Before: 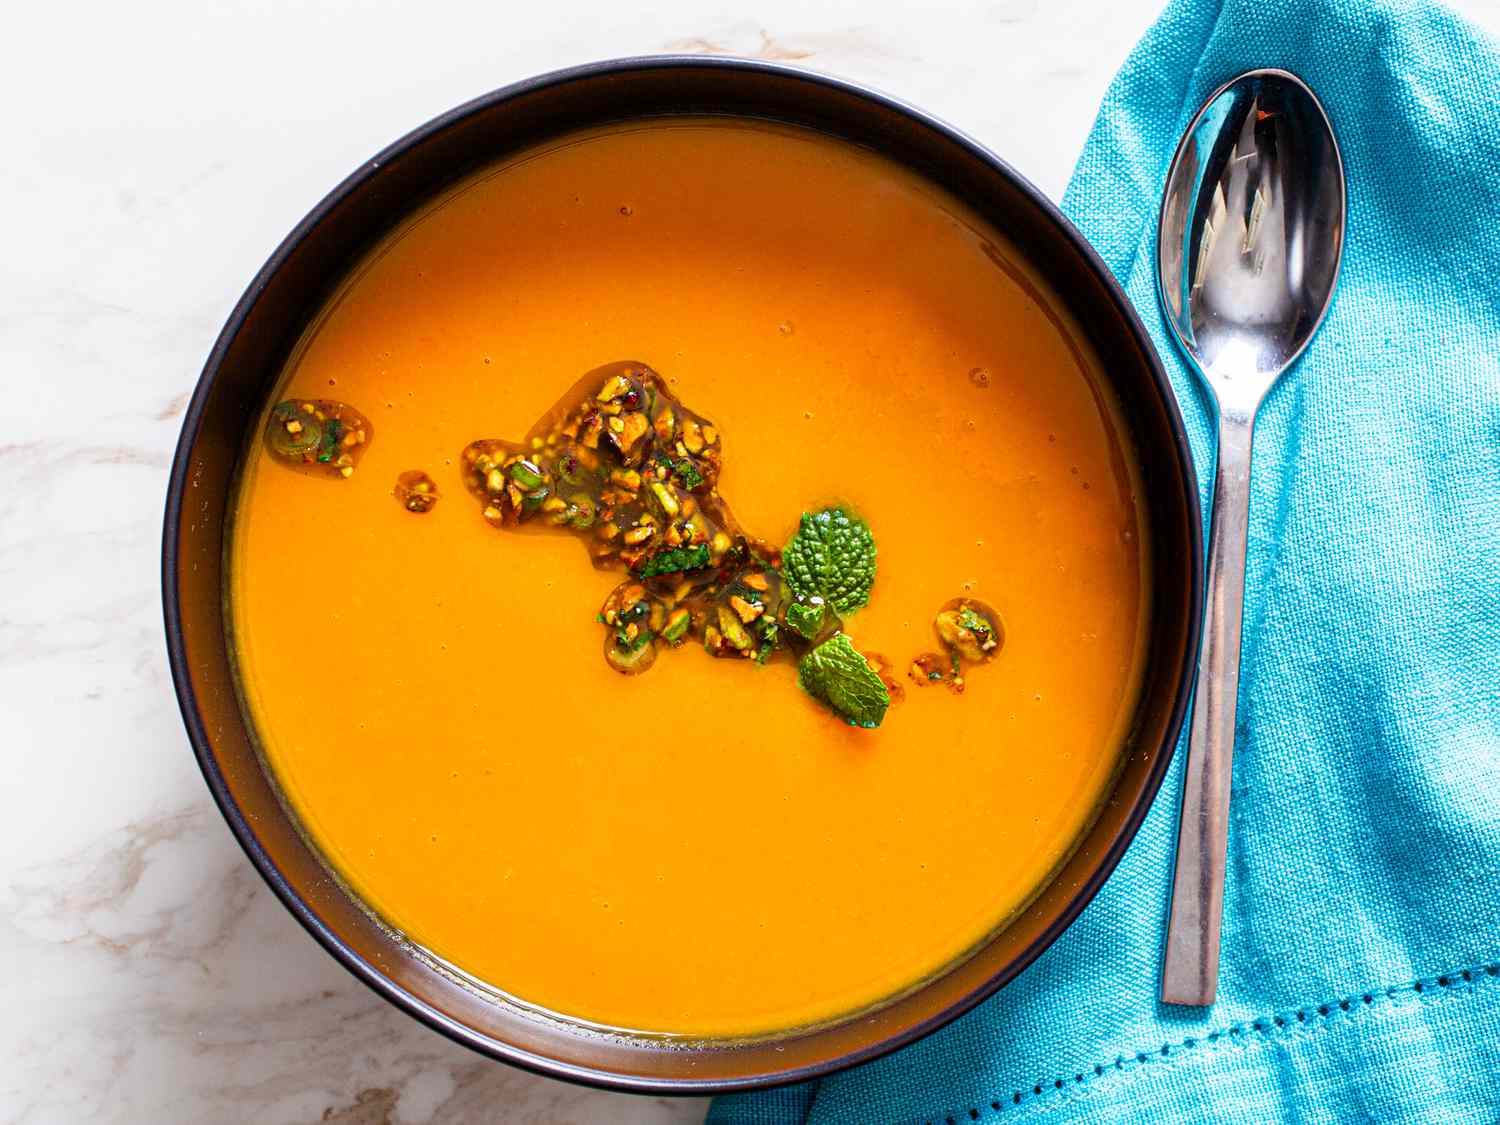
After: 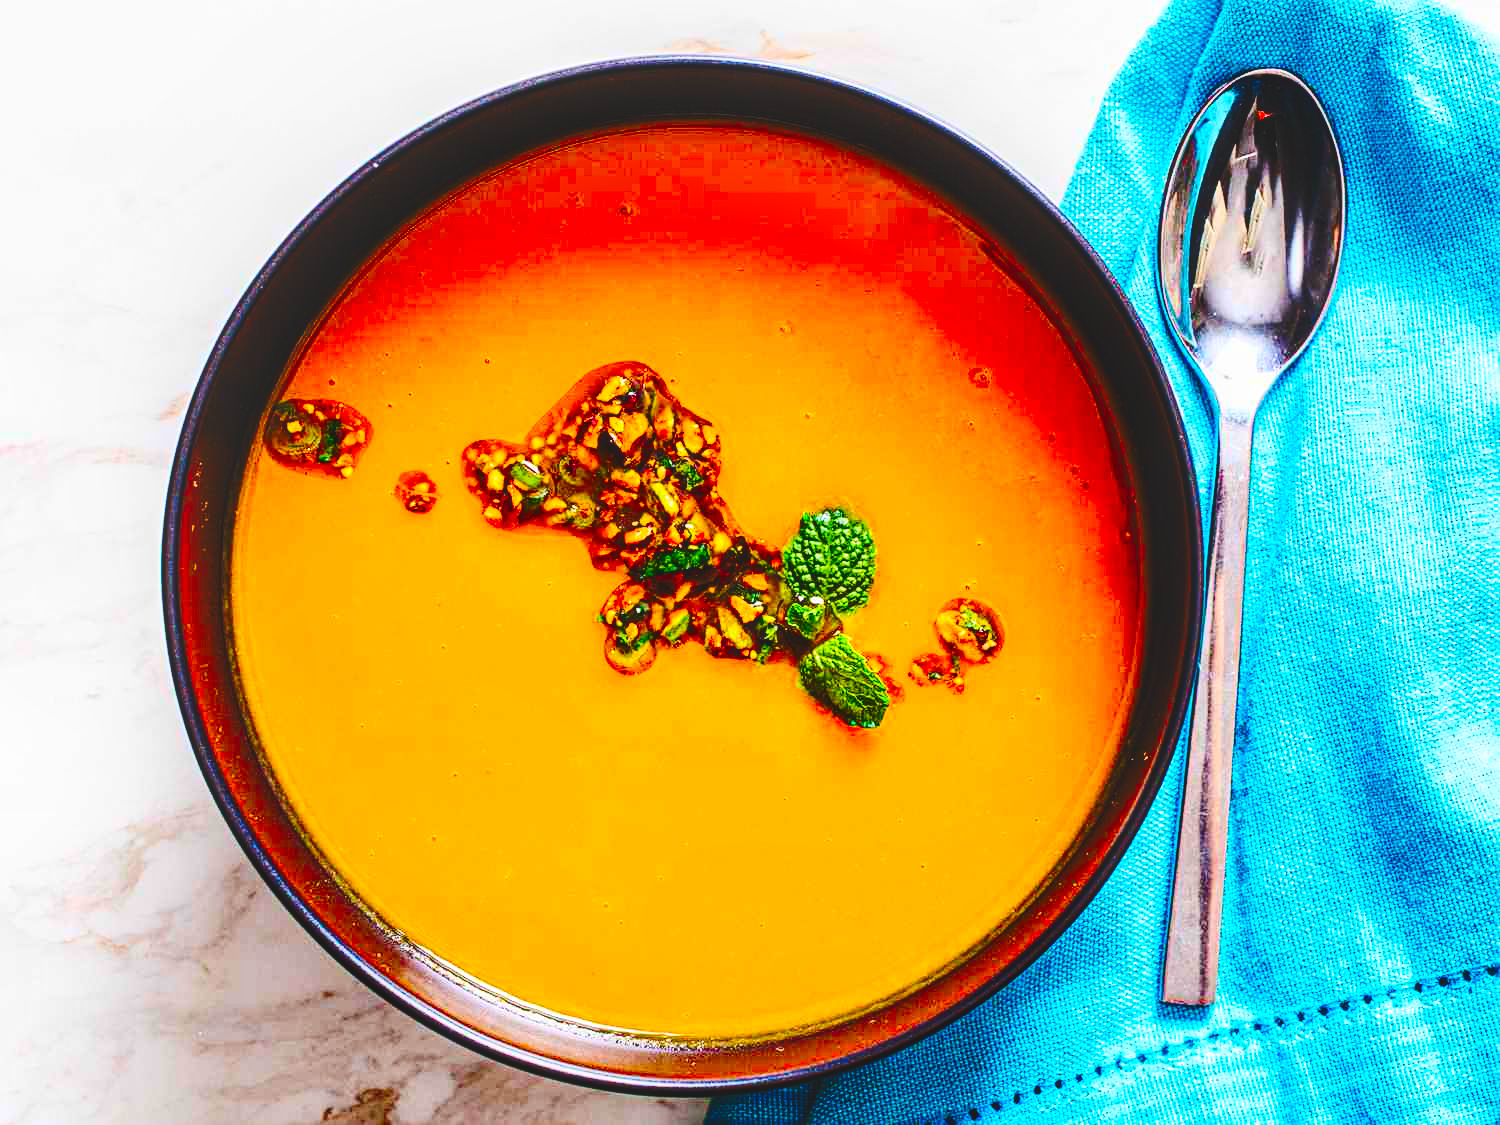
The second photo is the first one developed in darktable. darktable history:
contrast brightness saturation: contrast 0.268, brightness 0.016, saturation 0.868
base curve: curves: ch0 [(0, 0.024) (0.055, 0.065) (0.121, 0.166) (0.236, 0.319) (0.693, 0.726) (1, 1)], preserve colors none
local contrast: on, module defaults
sharpen: radius 2.152, amount 0.388, threshold 0.137
